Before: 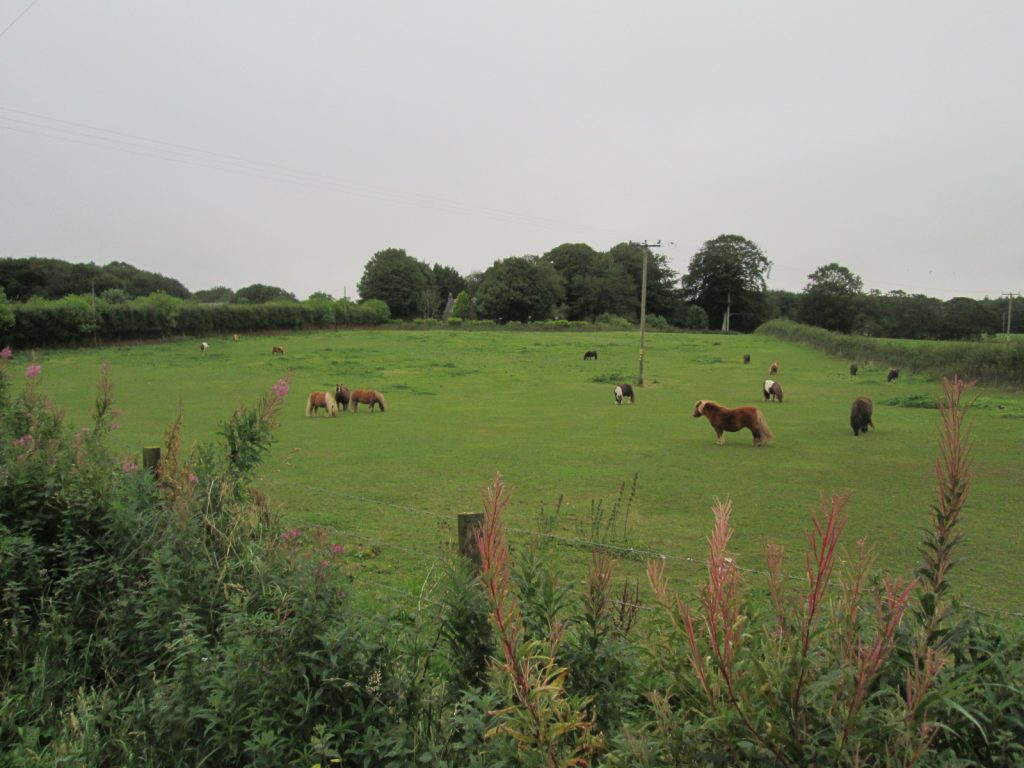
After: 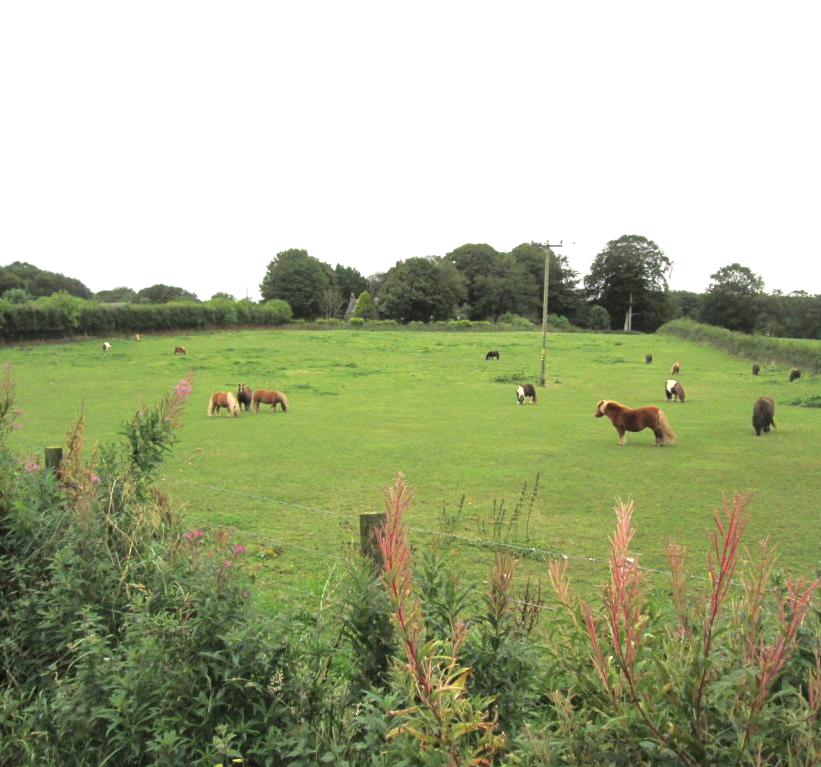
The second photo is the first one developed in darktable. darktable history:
exposure: black level correction 0, exposure 1.1 EV, compensate highlight preservation false
crop and rotate: left 9.597%, right 10.195%
